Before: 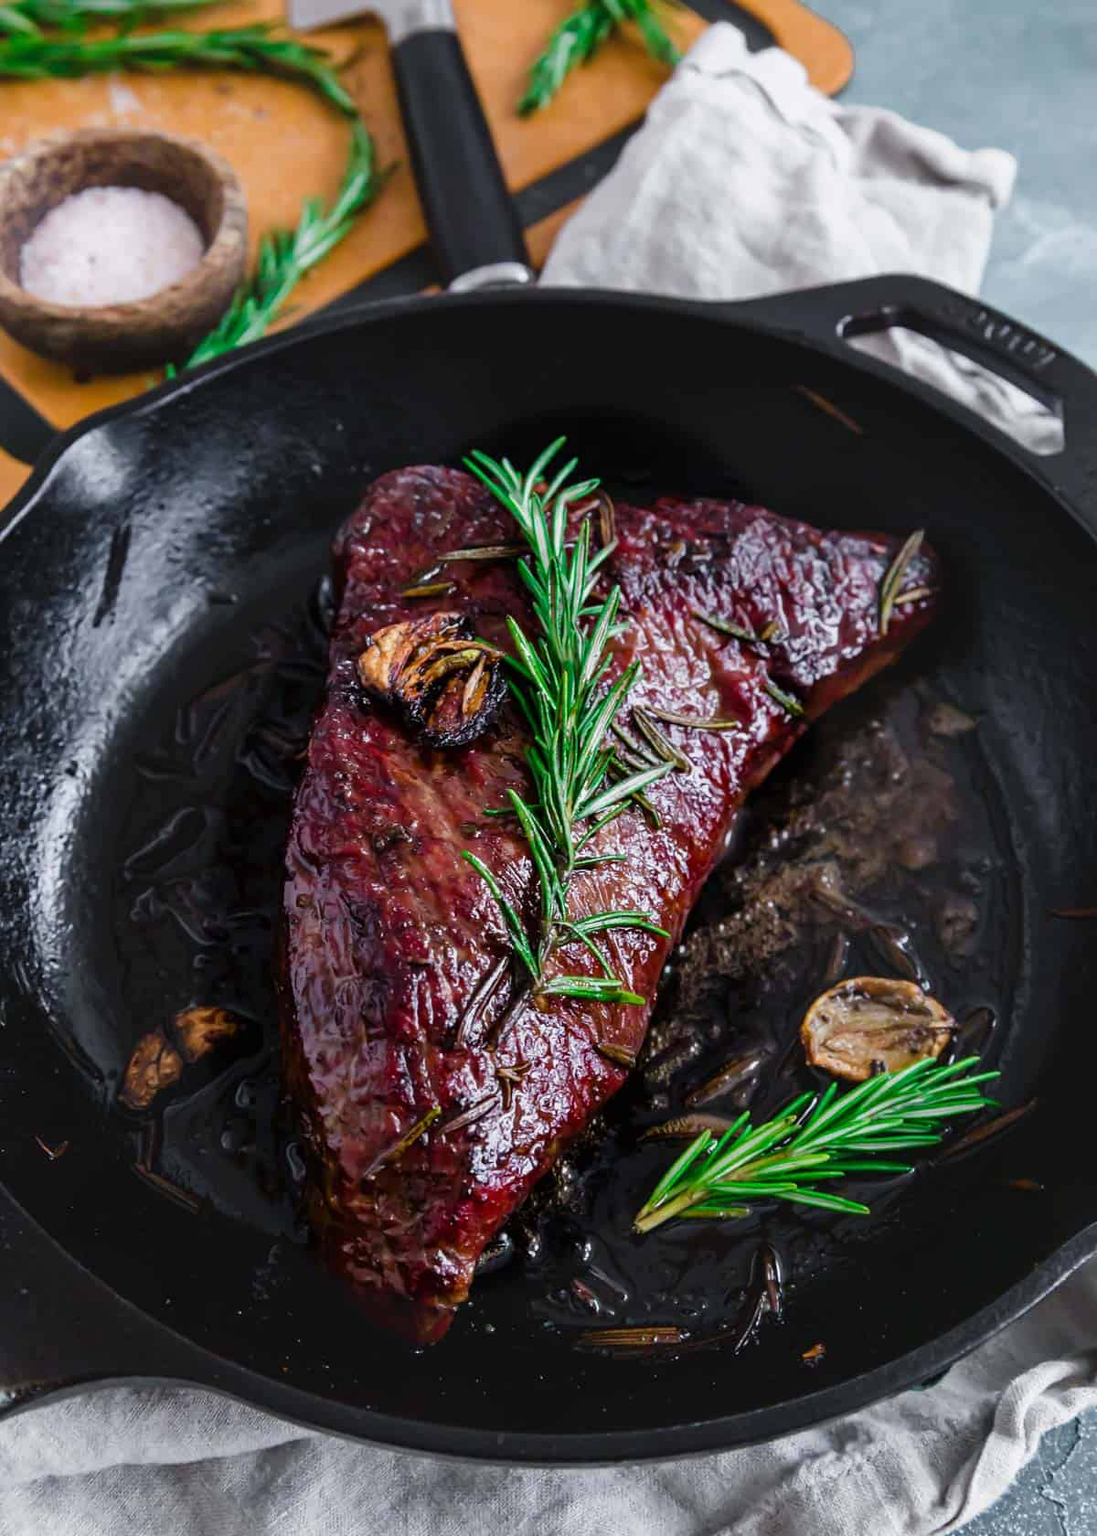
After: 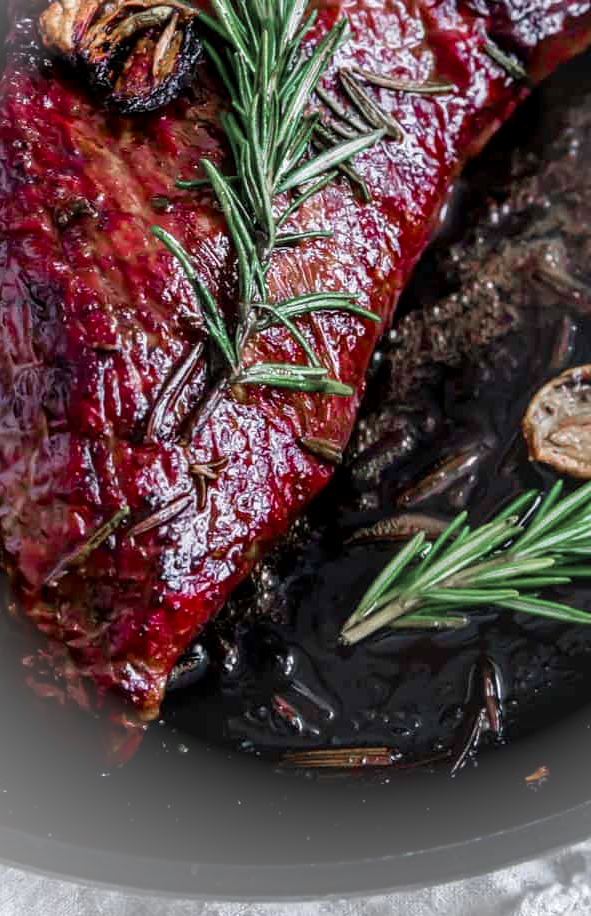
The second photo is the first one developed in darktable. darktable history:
crop: left 29.447%, top 41.945%, right 21.227%, bottom 3.473%
color zones: curves: ch1 [(0, 0.708) (0.088, 0.648) (0.245, 0.187) (0.429, 0.326) (0.571, 0.498) (0.714, 0.5) (0.857, 0.5) (1, 0.708)]
vignetting: fall-off start 91.59%, brightness 0.283, saturation 0.001, center (0.217, -0.237), unbound false
local contrast: on, module defaults
